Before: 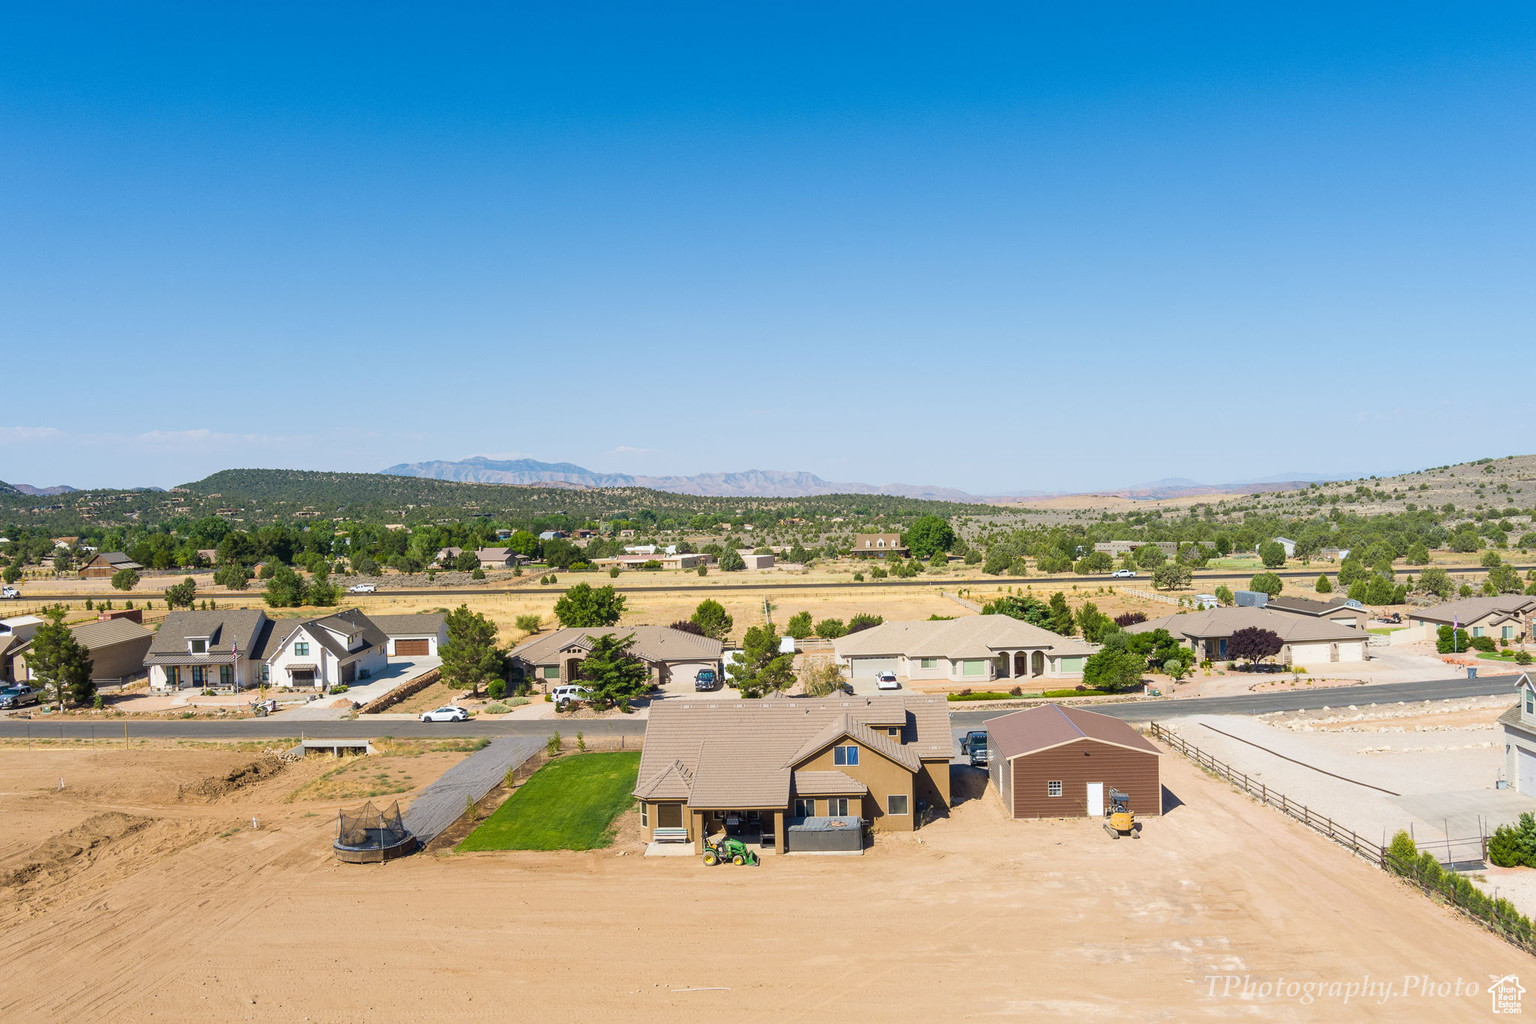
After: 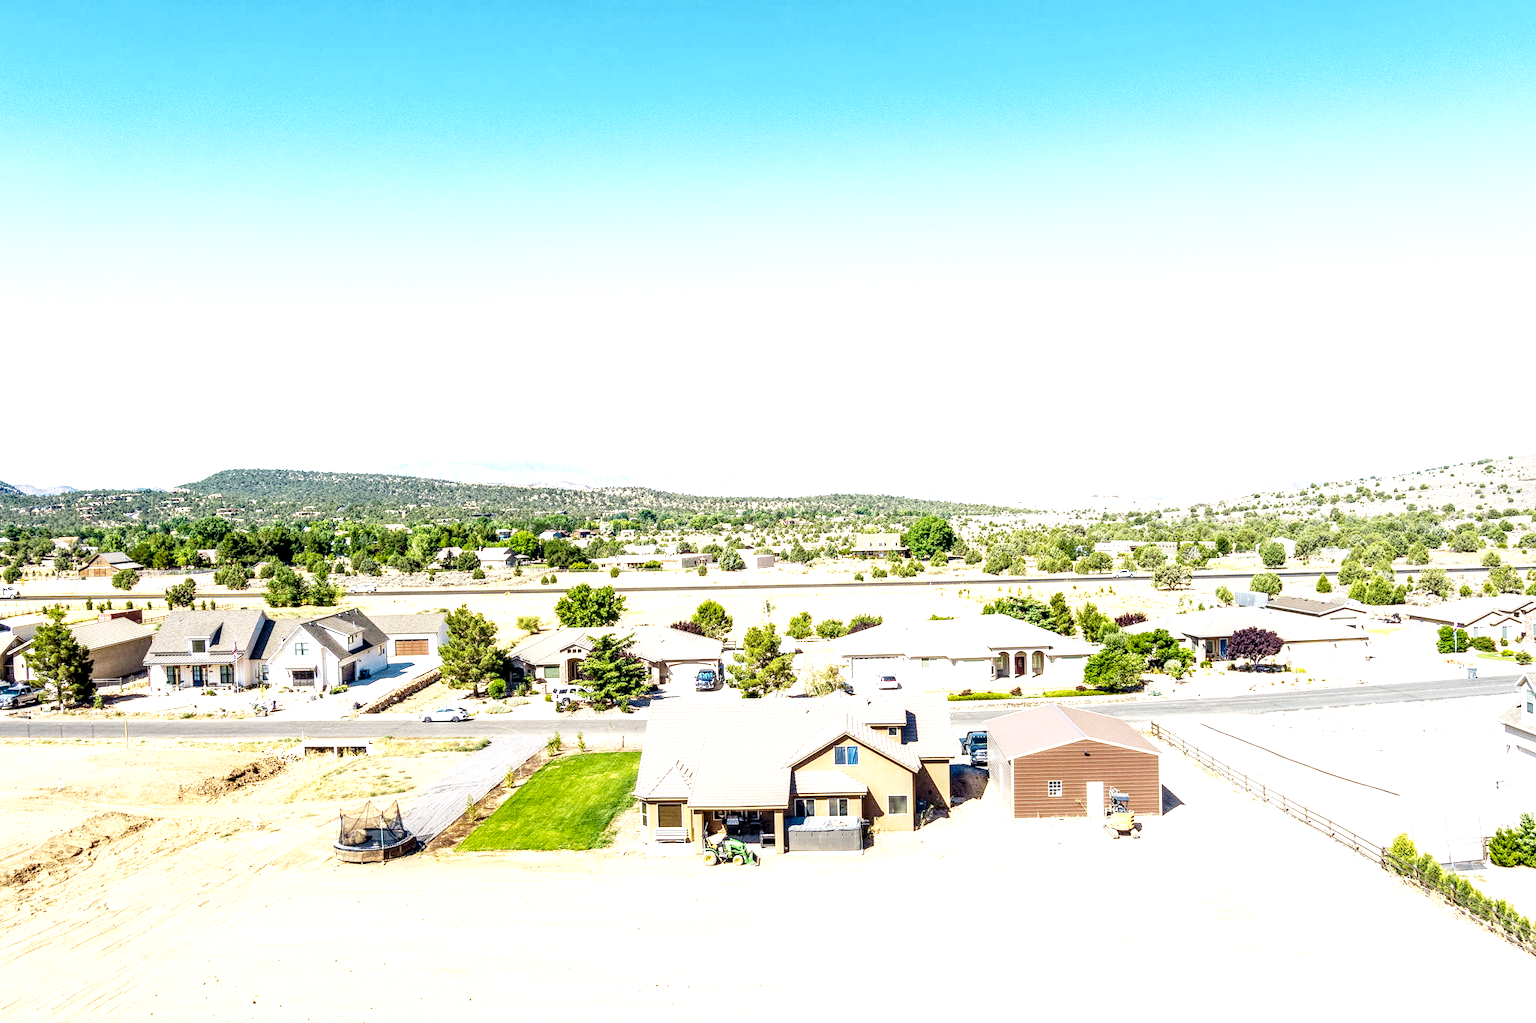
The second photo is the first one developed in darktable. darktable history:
exposure: black level correction 0, exposure 1.2 EV, compensate highlight preservation false
local contrast: highlights 21%, detail 195%
base curve: curves: ch0 [(0, 0) (0.028, 0.03) (0.121, 0.232) (0.46, 0.748) (0.859, 0.968) (1, 1)], preserve colors none
